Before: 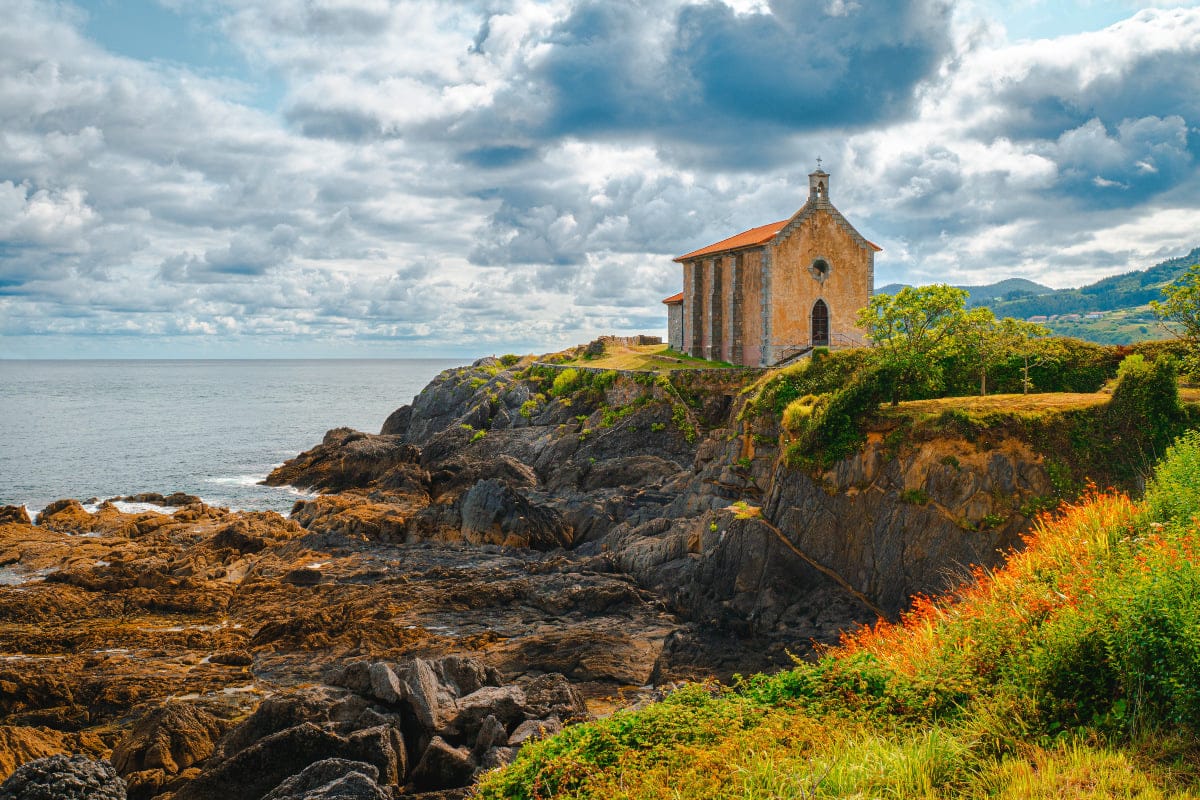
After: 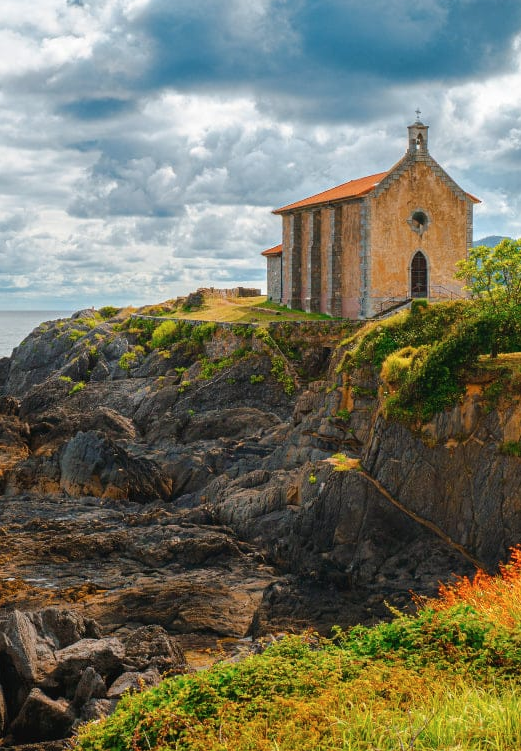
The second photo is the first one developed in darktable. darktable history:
crop: left 33.461%, top 6.076%, right 23.092%
contrast brightness saturation: saturation -0.046
